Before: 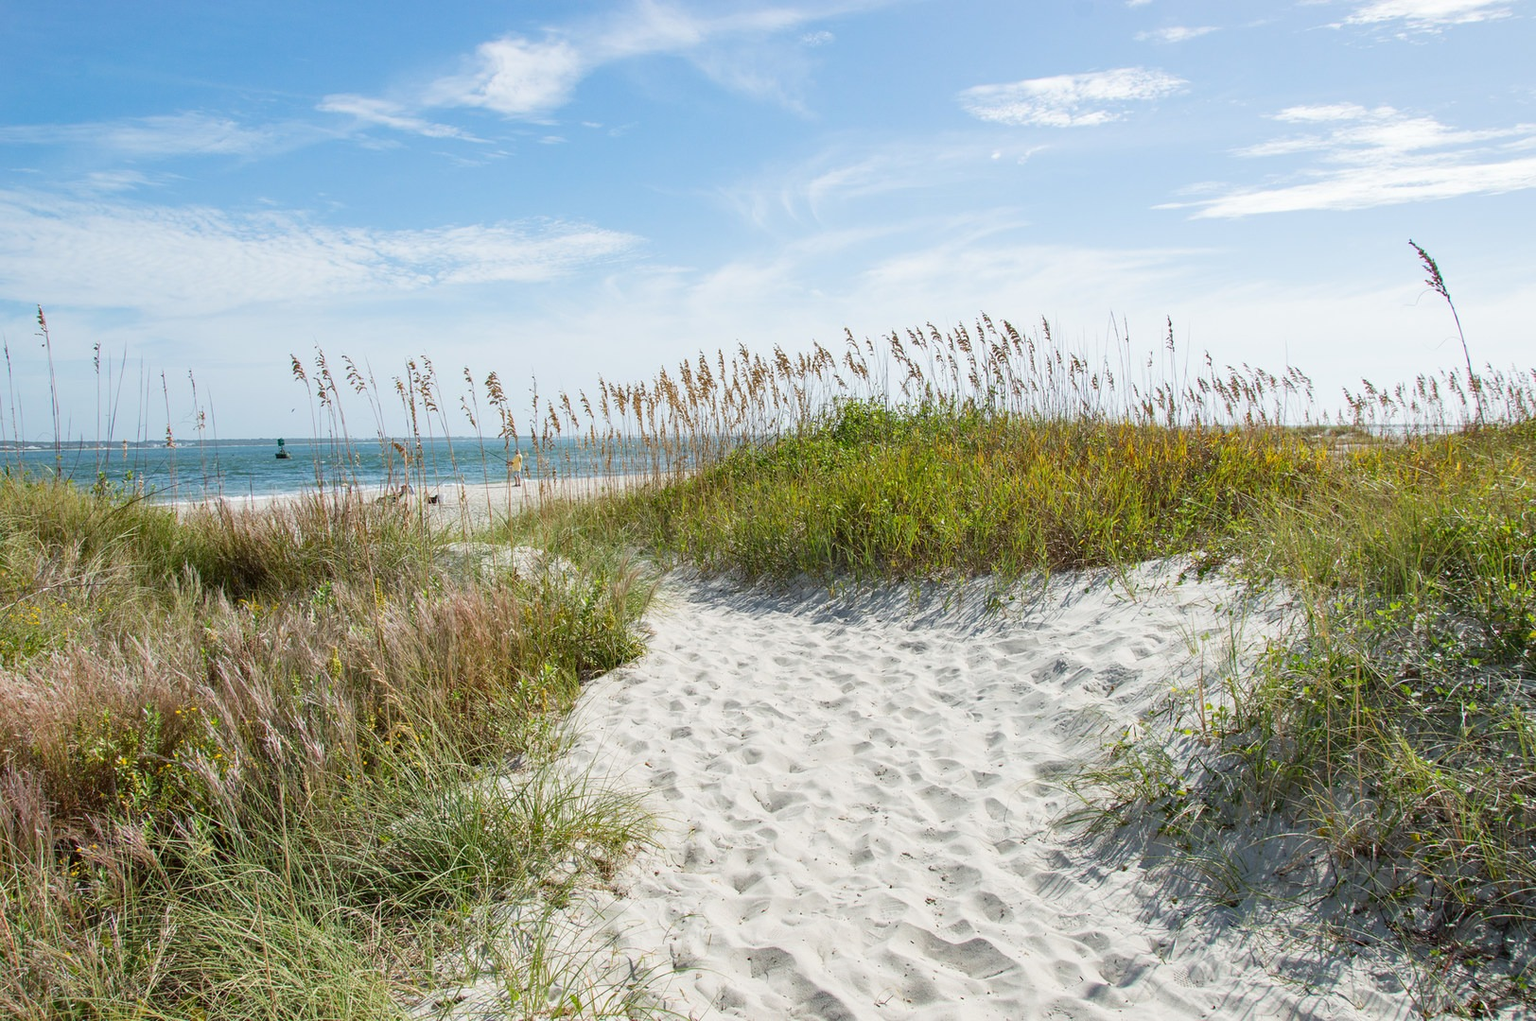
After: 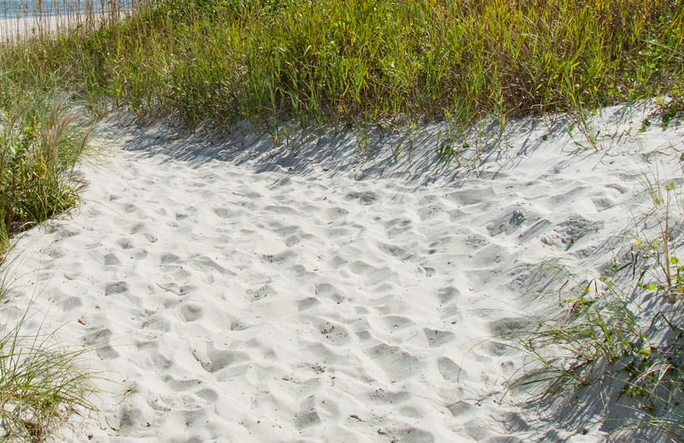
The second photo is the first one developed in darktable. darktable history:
crop: left 37.221%, top 45.169%, right 20.63%, bottom 13.777%
contrast brightness saturation: contrast 0.03, brightness -0.04
